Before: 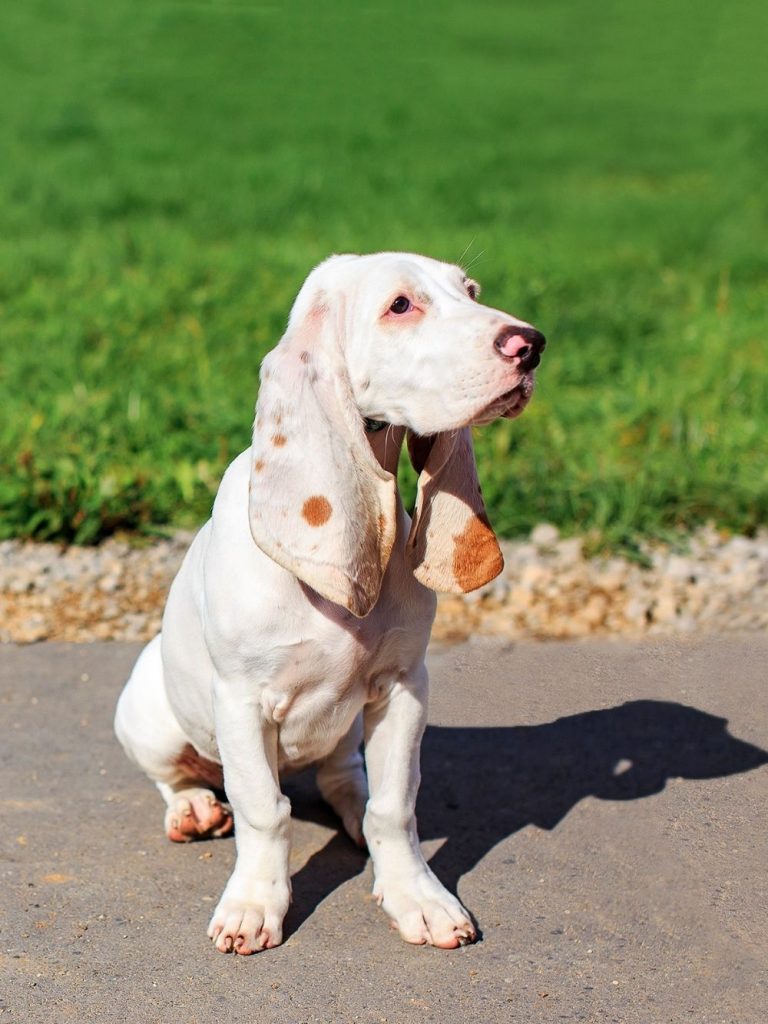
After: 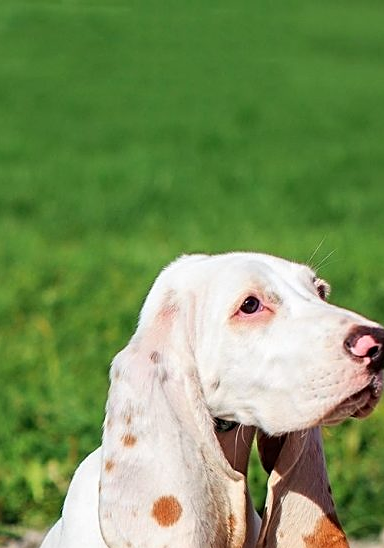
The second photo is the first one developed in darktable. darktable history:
crop: left 19.556%, right 30.401%, bottom 46.458%
sharpen: on, module defaults
